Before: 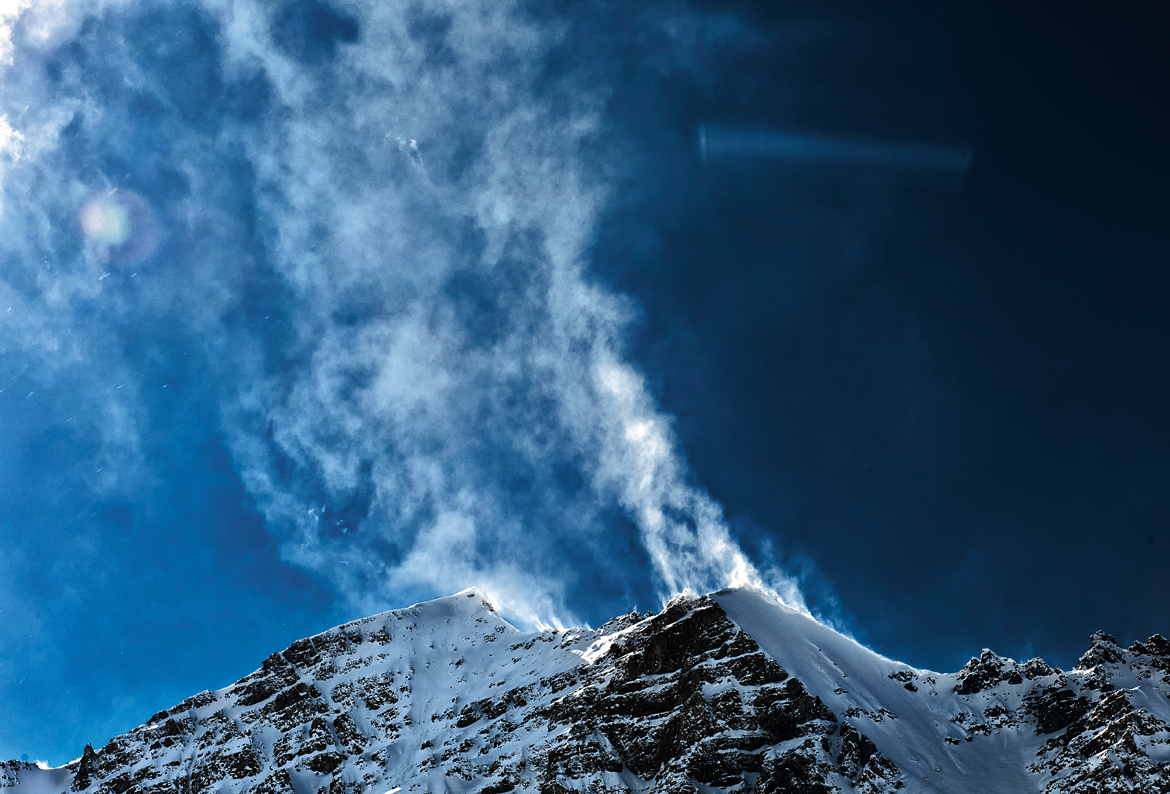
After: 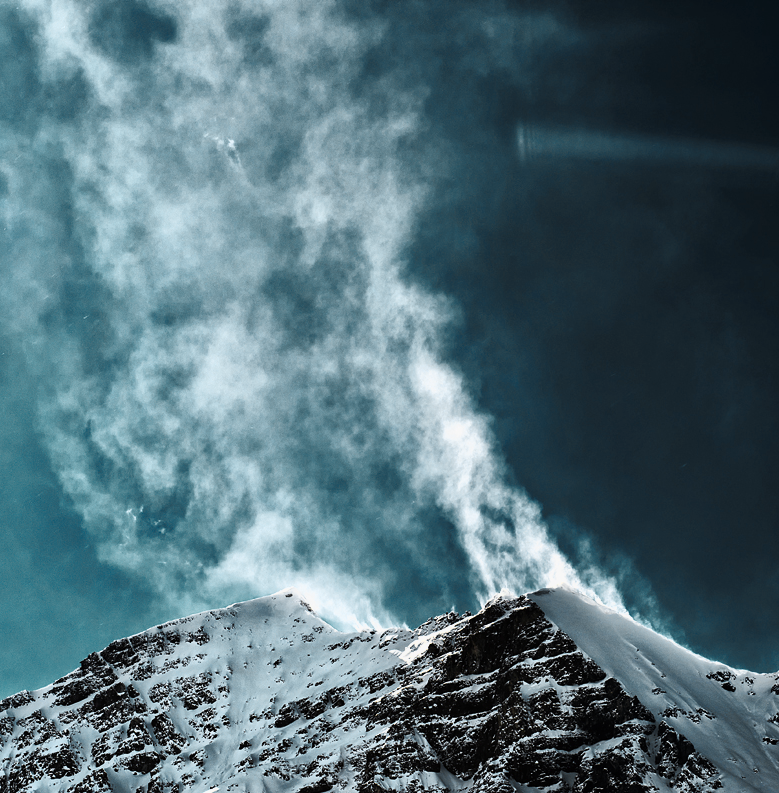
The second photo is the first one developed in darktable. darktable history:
color zones: curves: ch0 [(0.257, 0.558) (0.75, 0.565)]; ch1 [(0.004, 0.857) (0.14, 0.416) (0.257, 0.695) (0.442, 0.032) (0.736, 0.266) (0.891, 0.741)]; ch2 [(0, 0.623) (0.112, 0.436) (0.271, 0.474) (0.516, 0.64) (0.743, 0.286)]
tone curve: curves: ch0 [(0, 0) (0.091, 0.077) (0.517, 0.574) (0.745, 0.82) (0.844, 0.908) (0.909, 0.942) (1, 0.973)]; ch1 [(0, 0) (0.437, 0.404) (0.5, 0.5) (0.534, 0.546) (0.58, 0.603) (0.616, 0.649) (1, 1)]; ch2 [(0, 0) (0.442, 0.415) (0.5, 0.5) (0.535, 0.547) (0.585, 0.62) (1, 1)], color space Lab, linked channels, preserve colors none
crop and rotate: left 15.59%, right 17.779%
